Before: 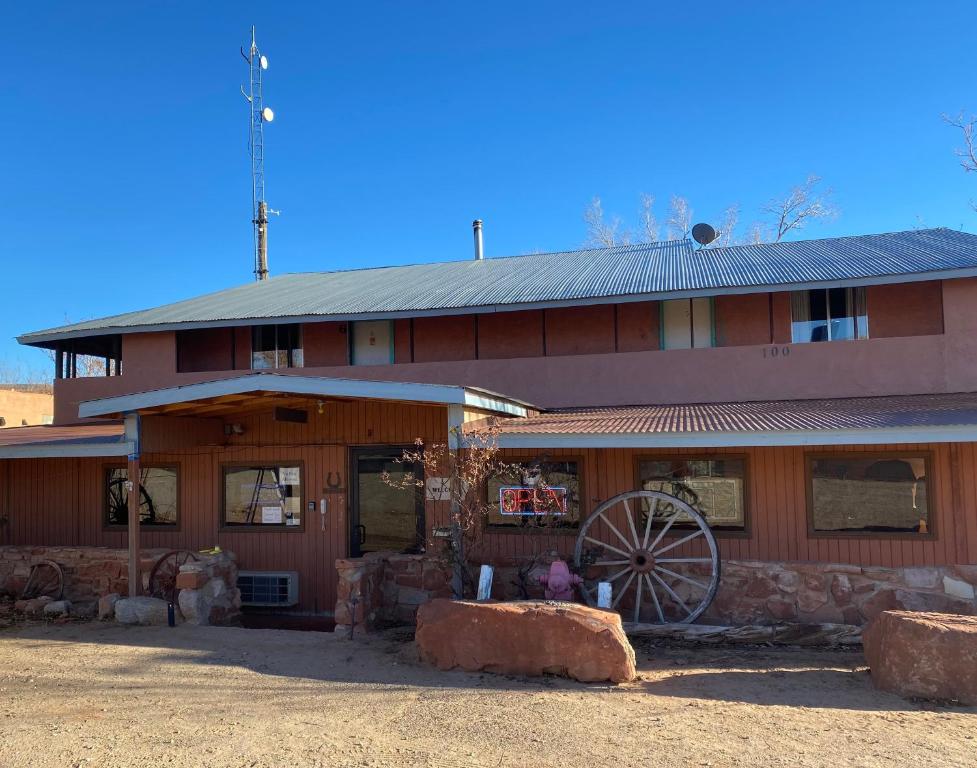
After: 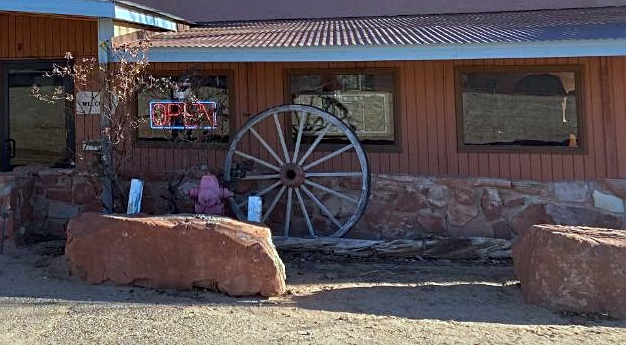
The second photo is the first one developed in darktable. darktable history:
crop and rotate: left 35.841%, top 50.29%, bottom 4.786%
sharpen: radius 2.183, amount 0.382, threshold 0.246
color calibration: illuminant F (fluorescent), F source F9 (Cool White Deluxe 4150 K) – high CRI, x 0.374, y 0.373, temperature 4155.81 K
